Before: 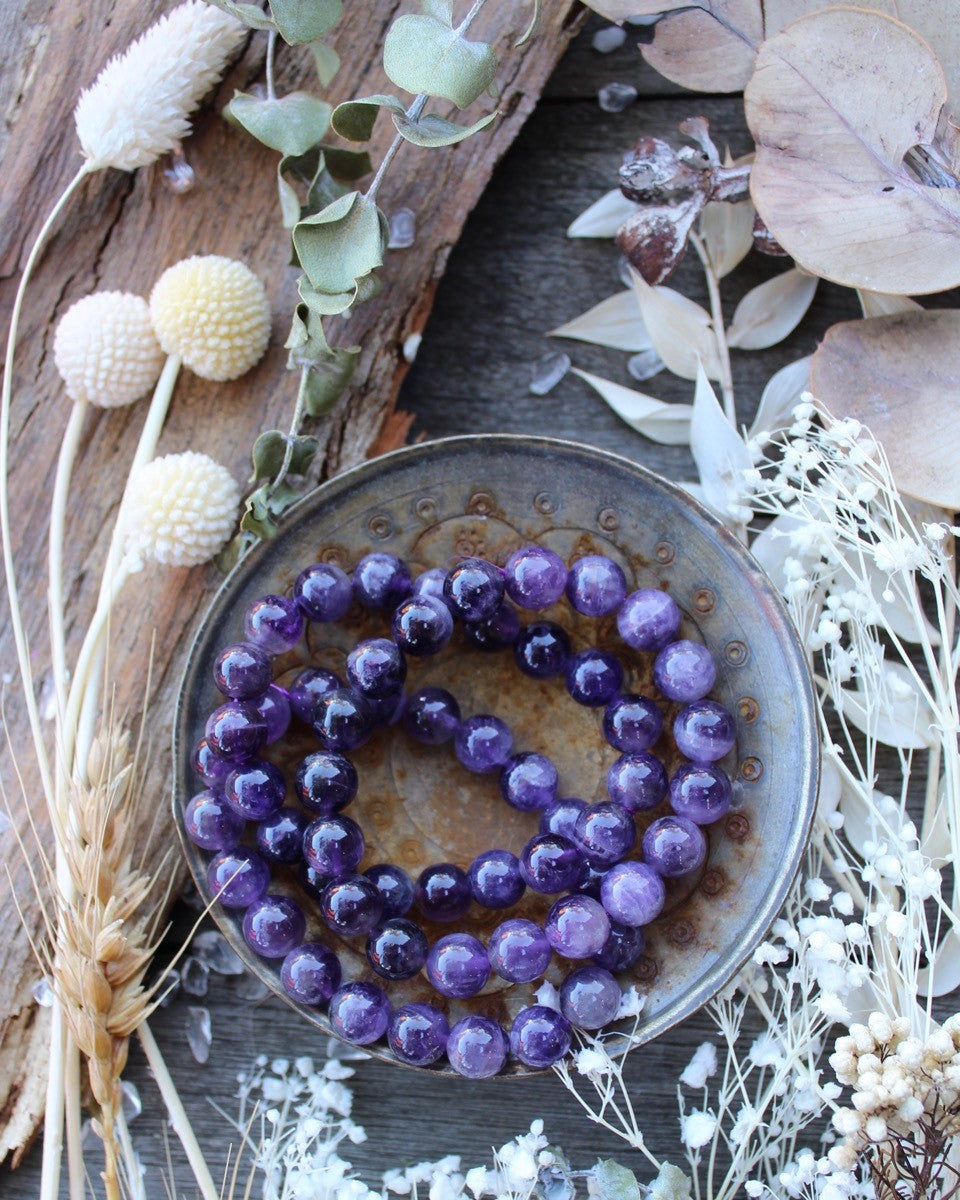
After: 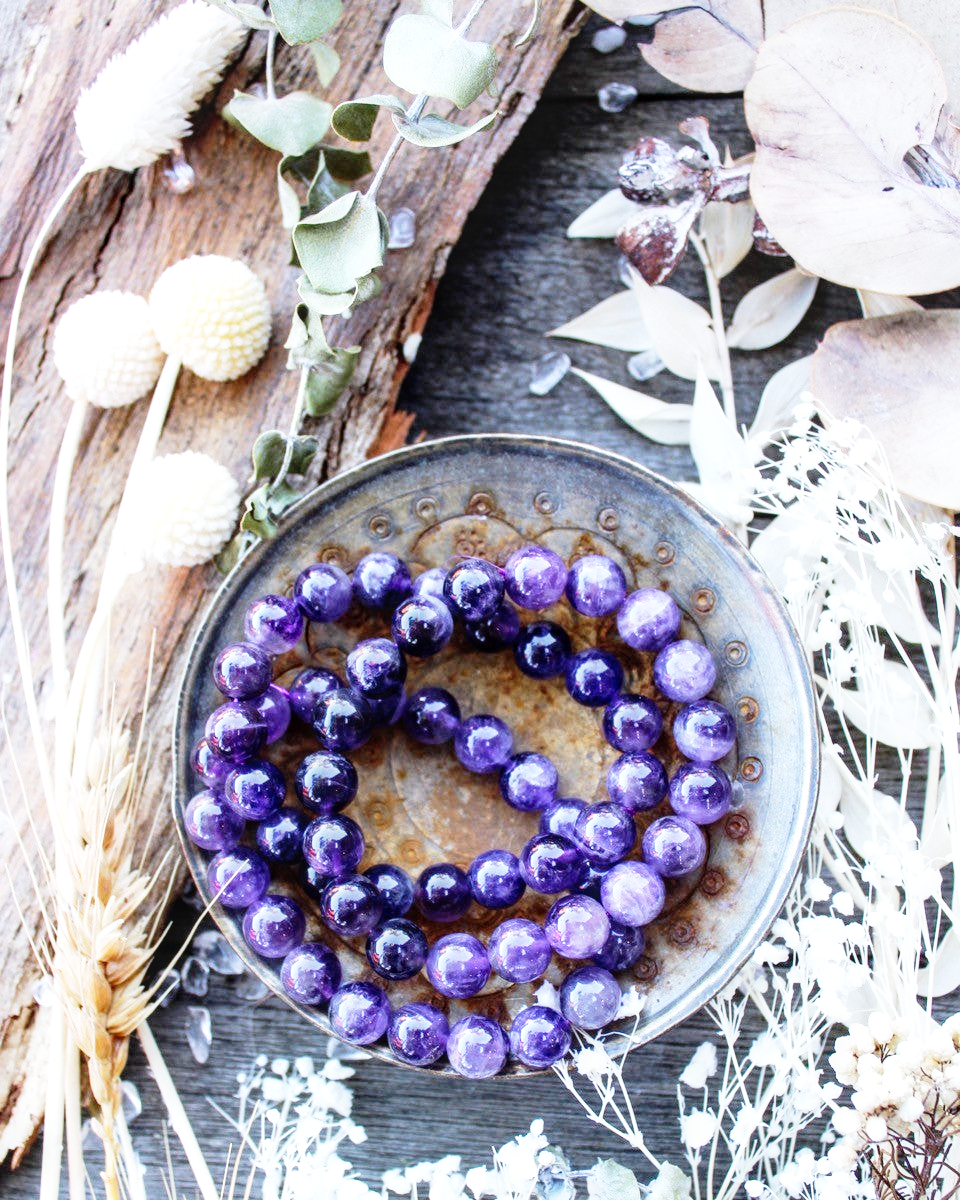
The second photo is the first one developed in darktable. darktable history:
local contrast: on, module defaults
base curve: curves: ch0 [(0, 0) (0.012, 0.01) (0.073, 0.168) (0.31, 0.711) (0.645, 0.957) (1, 1)], preserve colors none
